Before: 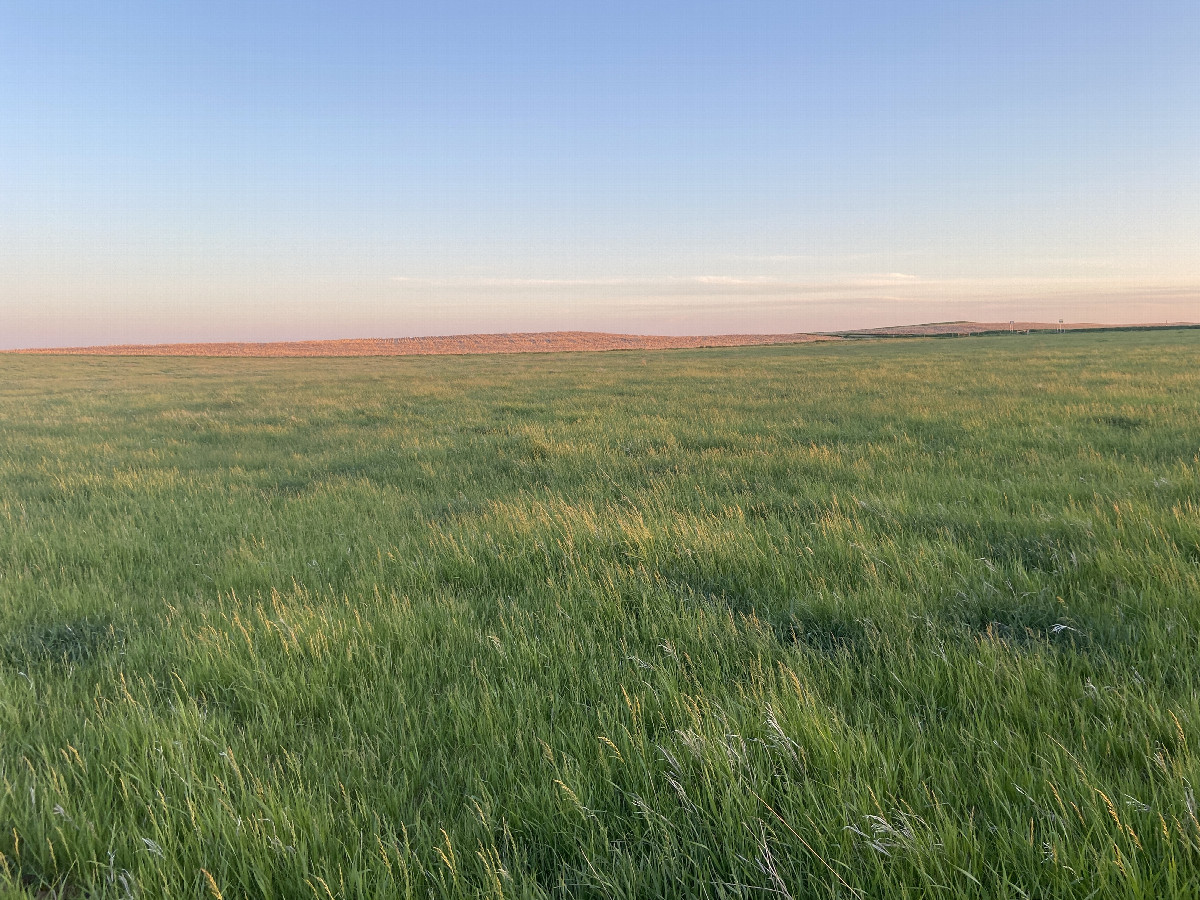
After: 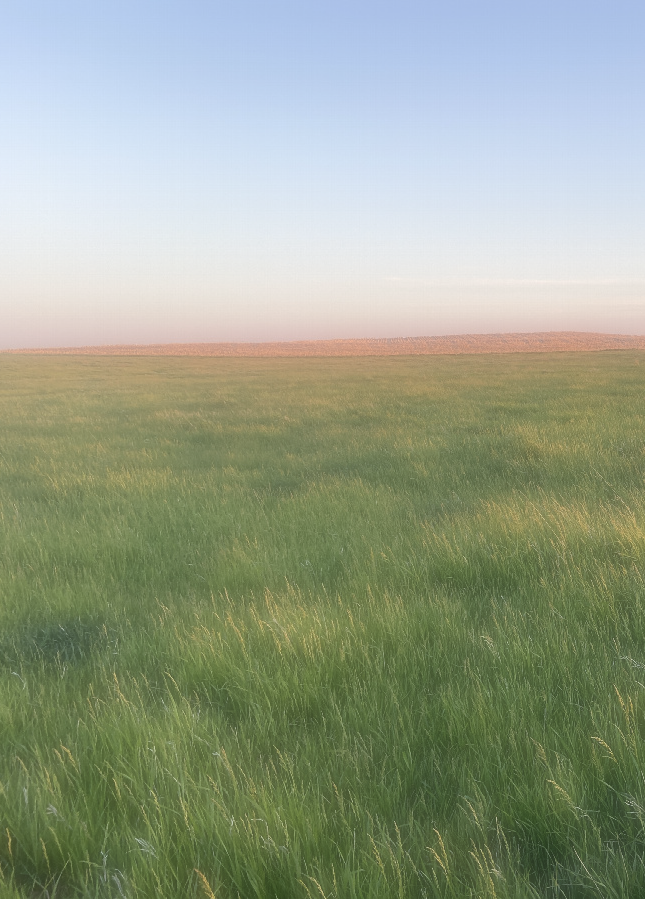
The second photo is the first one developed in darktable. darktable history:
soften: on, module defaults
color balance rgb: on, module defaults
crop: left 0.587%, right 45.588%, bottom 0.086%
